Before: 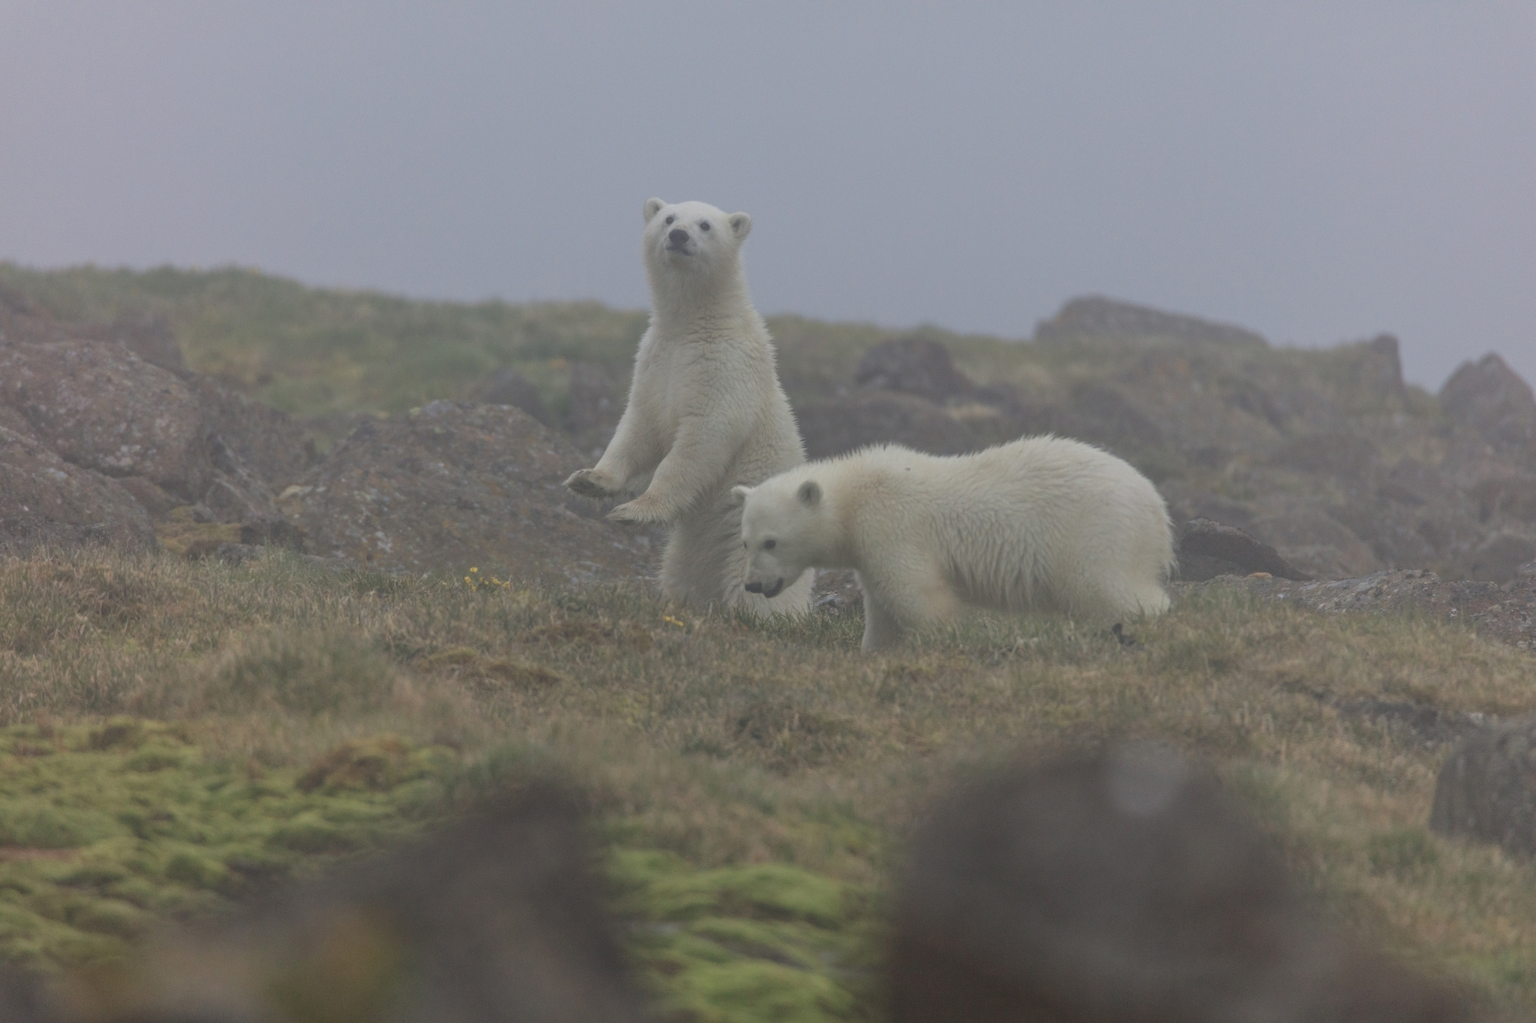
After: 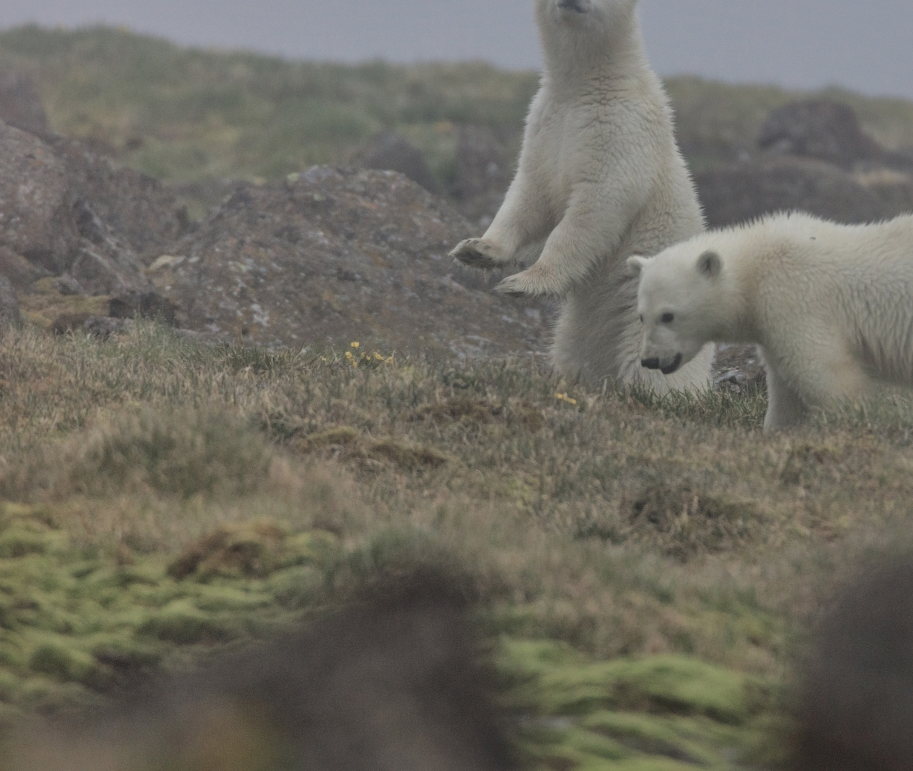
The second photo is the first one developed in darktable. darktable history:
local contrast: mode bilateral grid, contrast 25, coarseness 60, detail 151%, midtone range 0.2
filmic rgb: black relative exposure -7.65 EV, white relative exposure 4.56 EV, hardness 3.61
crop: left 8.966%, top 23.852%, right 34.699%, bottom 4.703%
